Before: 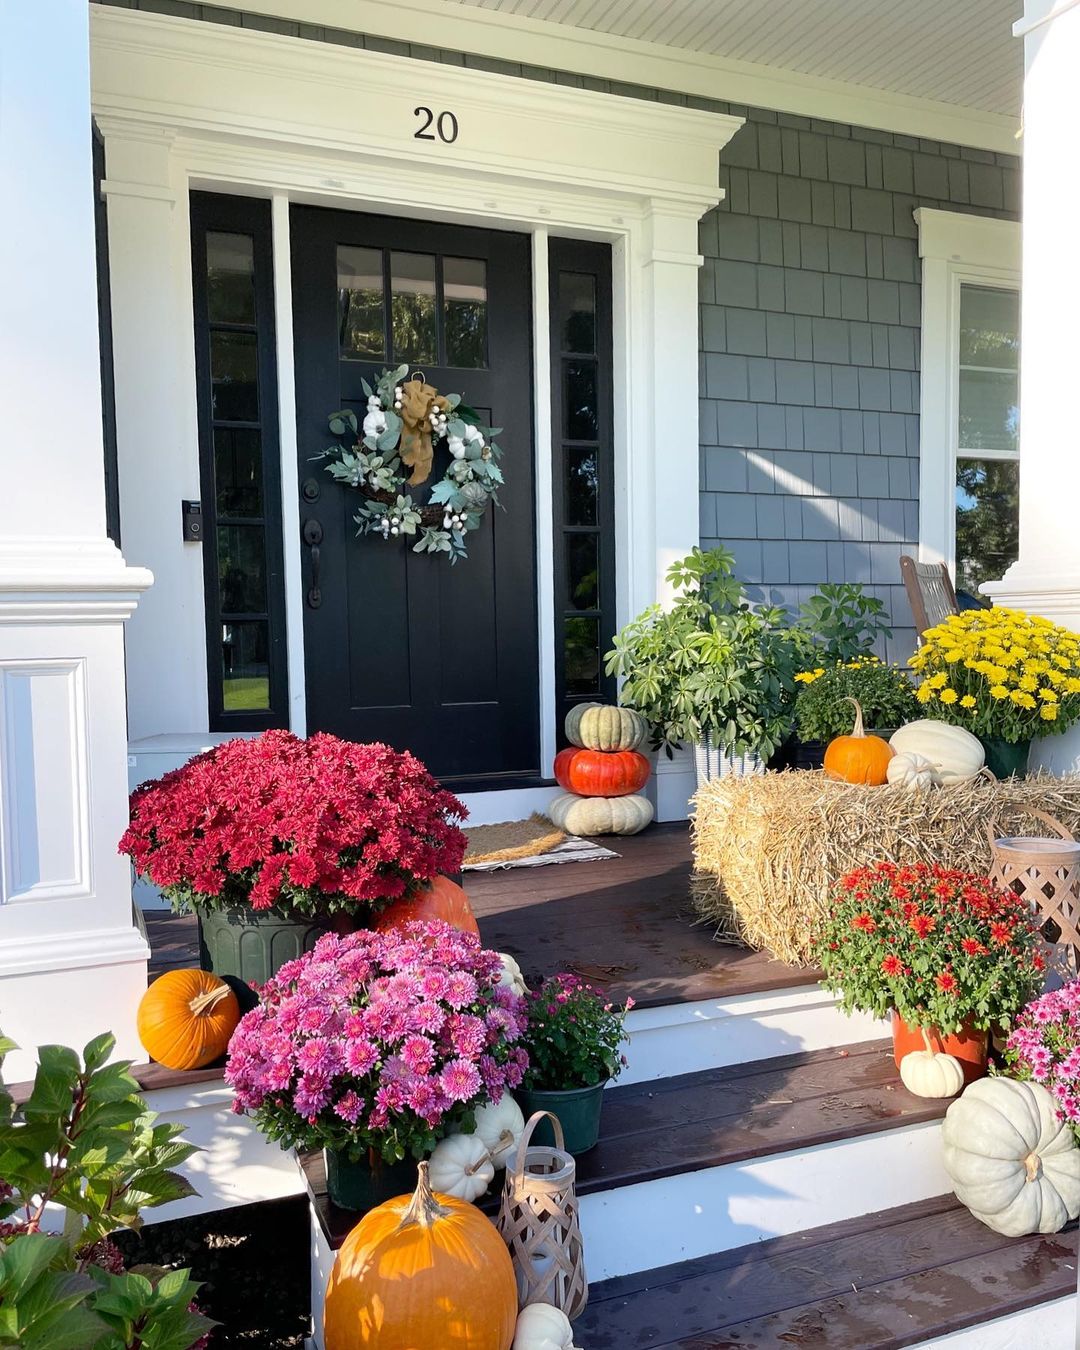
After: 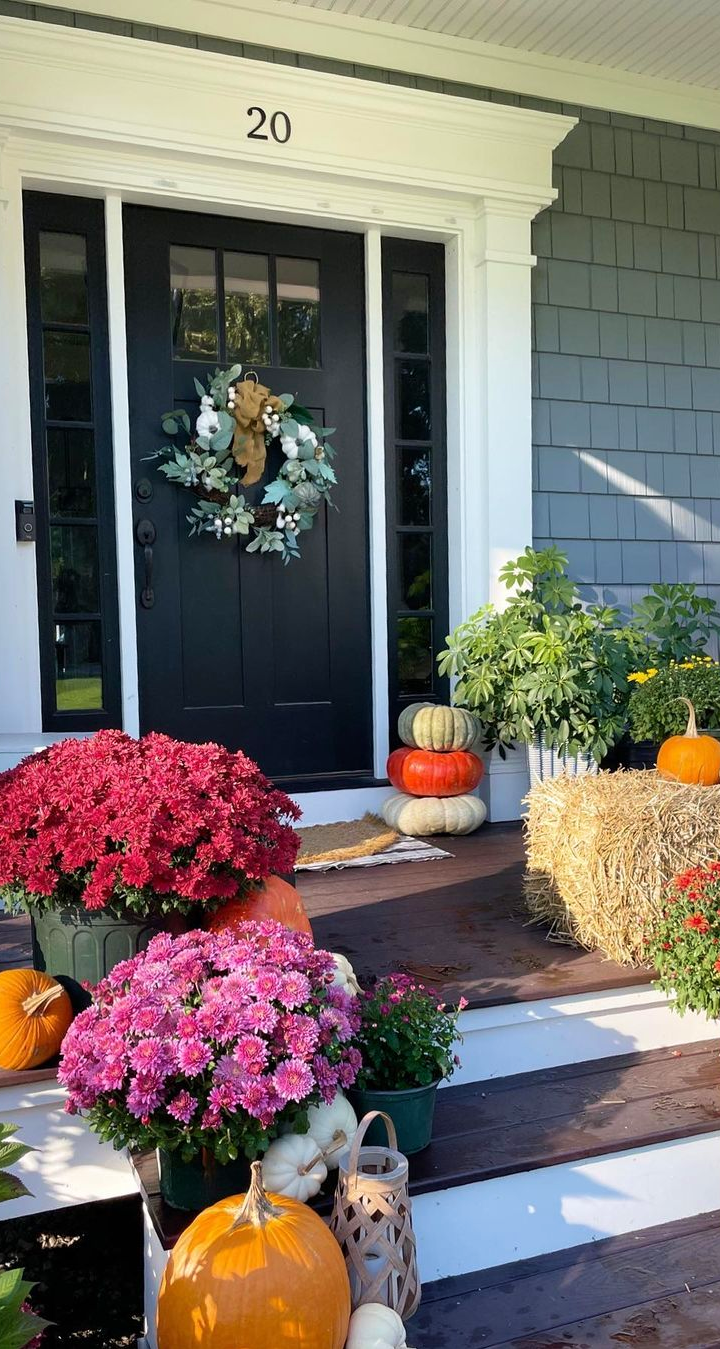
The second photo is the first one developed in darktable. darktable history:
crop and rotate: left 15.546%, right 17.787%
velvia: strength 17%
